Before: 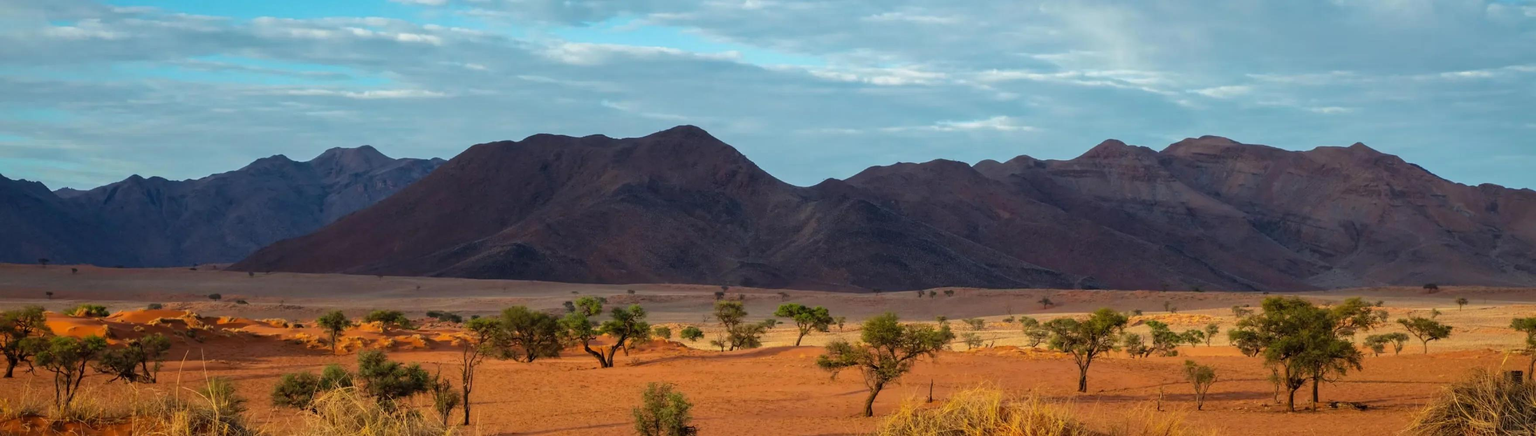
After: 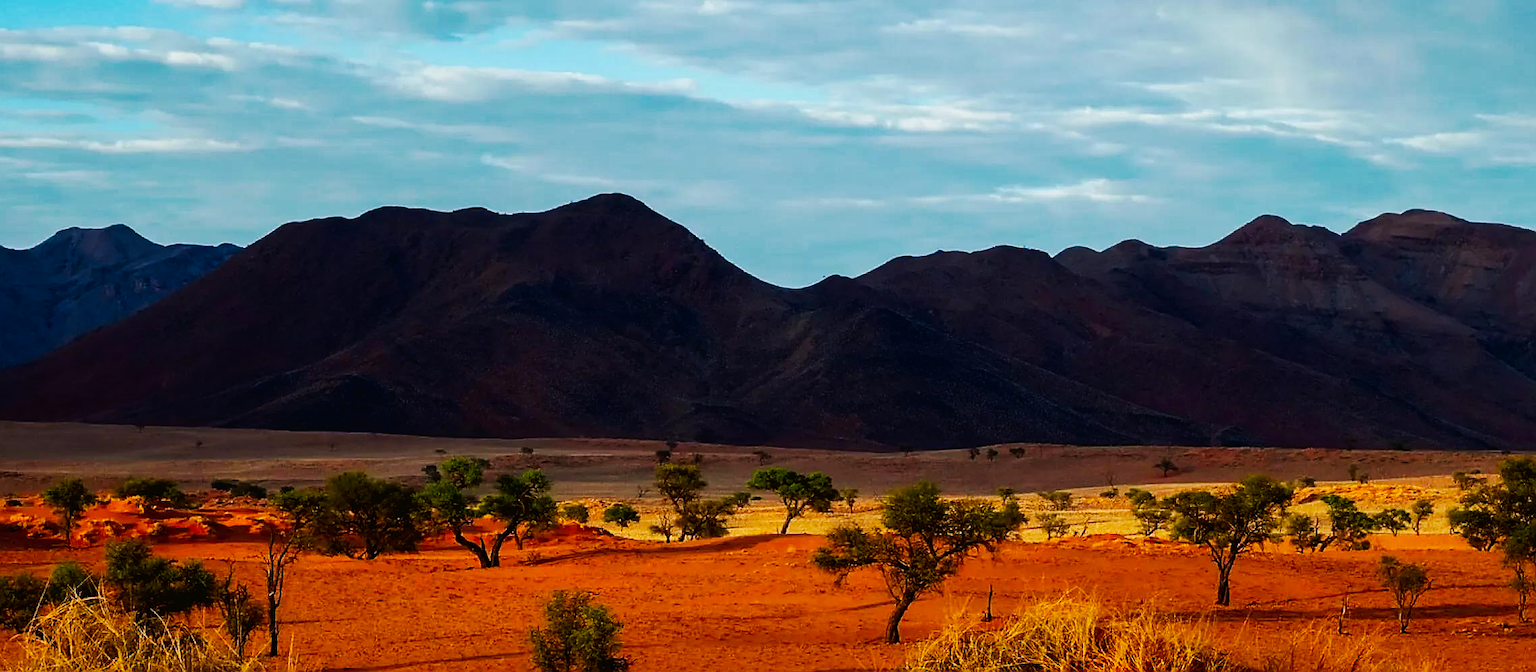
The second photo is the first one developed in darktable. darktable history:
crop and rotate: left 18.854%, right 16.27%
contrast brightness saturation: contrast 0.069, brightness -0.139, saturation 0.113
tone curve: curves: ch0 [(0, 0) (0.003, 0.016) (0.011, 0.016) (0.025, 0.016) (0.044, 0.016) (0.069, 0.016) (0.1, 0.026) (0.136, 0.047) (0.177, 0.088) (0.224, 0.14) (0.277, 0.2) (0.335, 0.276) (0.399, 0.37) (0.468, 0.47) (0.543, 0.583) (0.623, 0.698) (0.709, 0.779) (0.801, 0.858) (0.898, 0.929) (1, 1)], preserve colors none
sharpen: radius 1.412, amount 1.237, threshold 0.614
